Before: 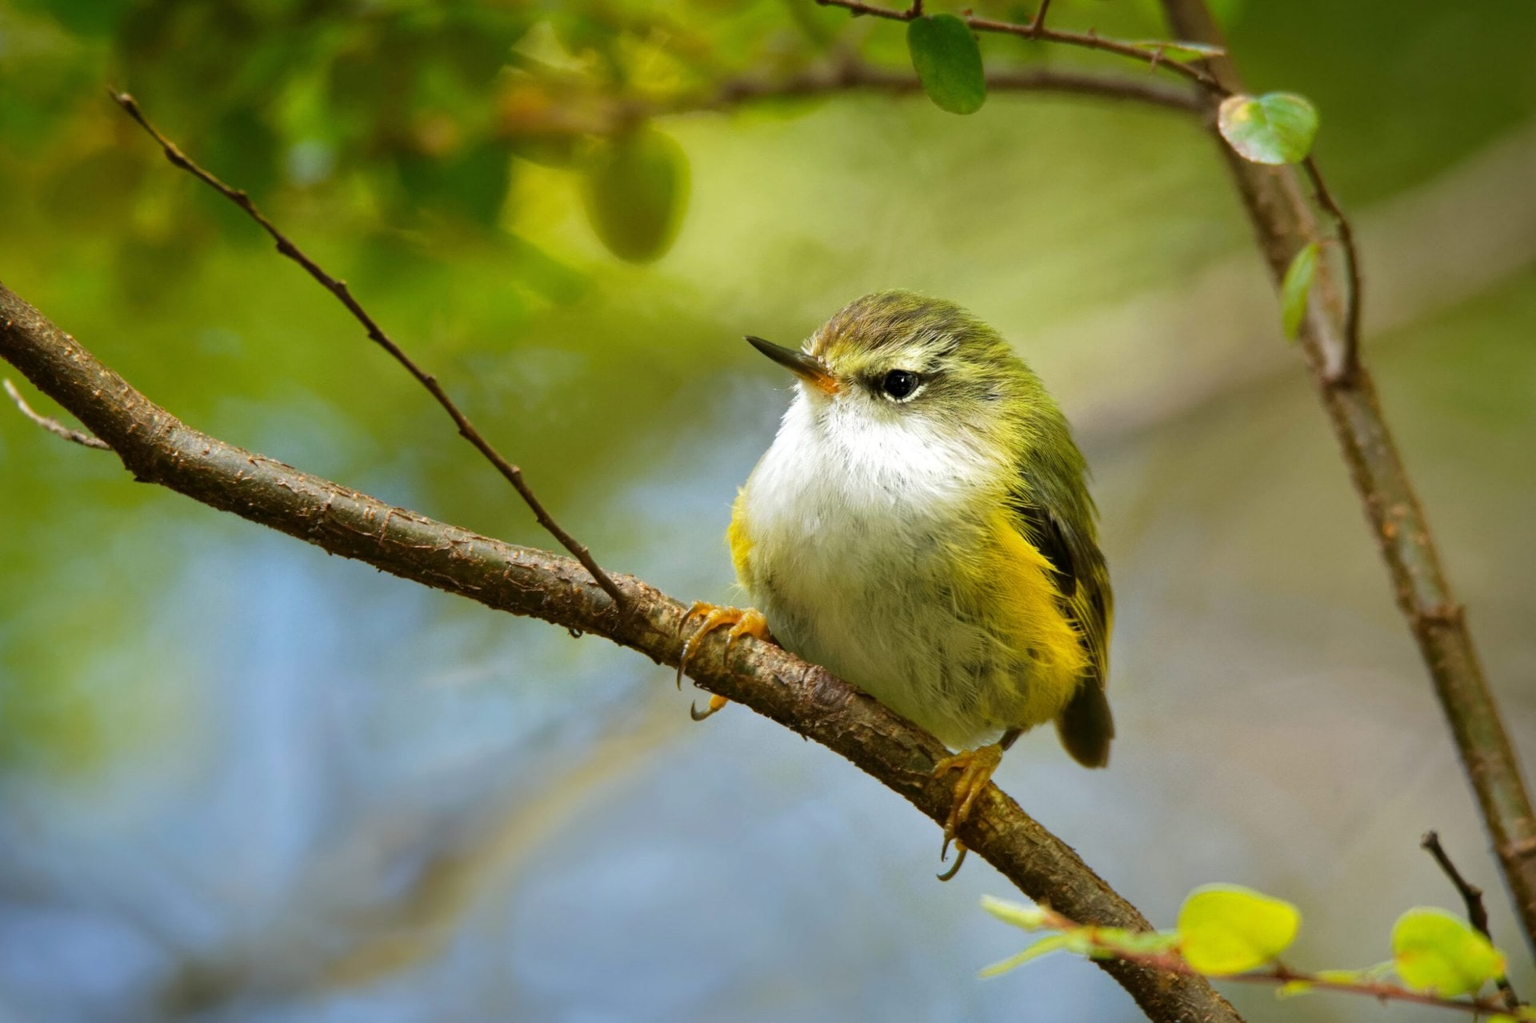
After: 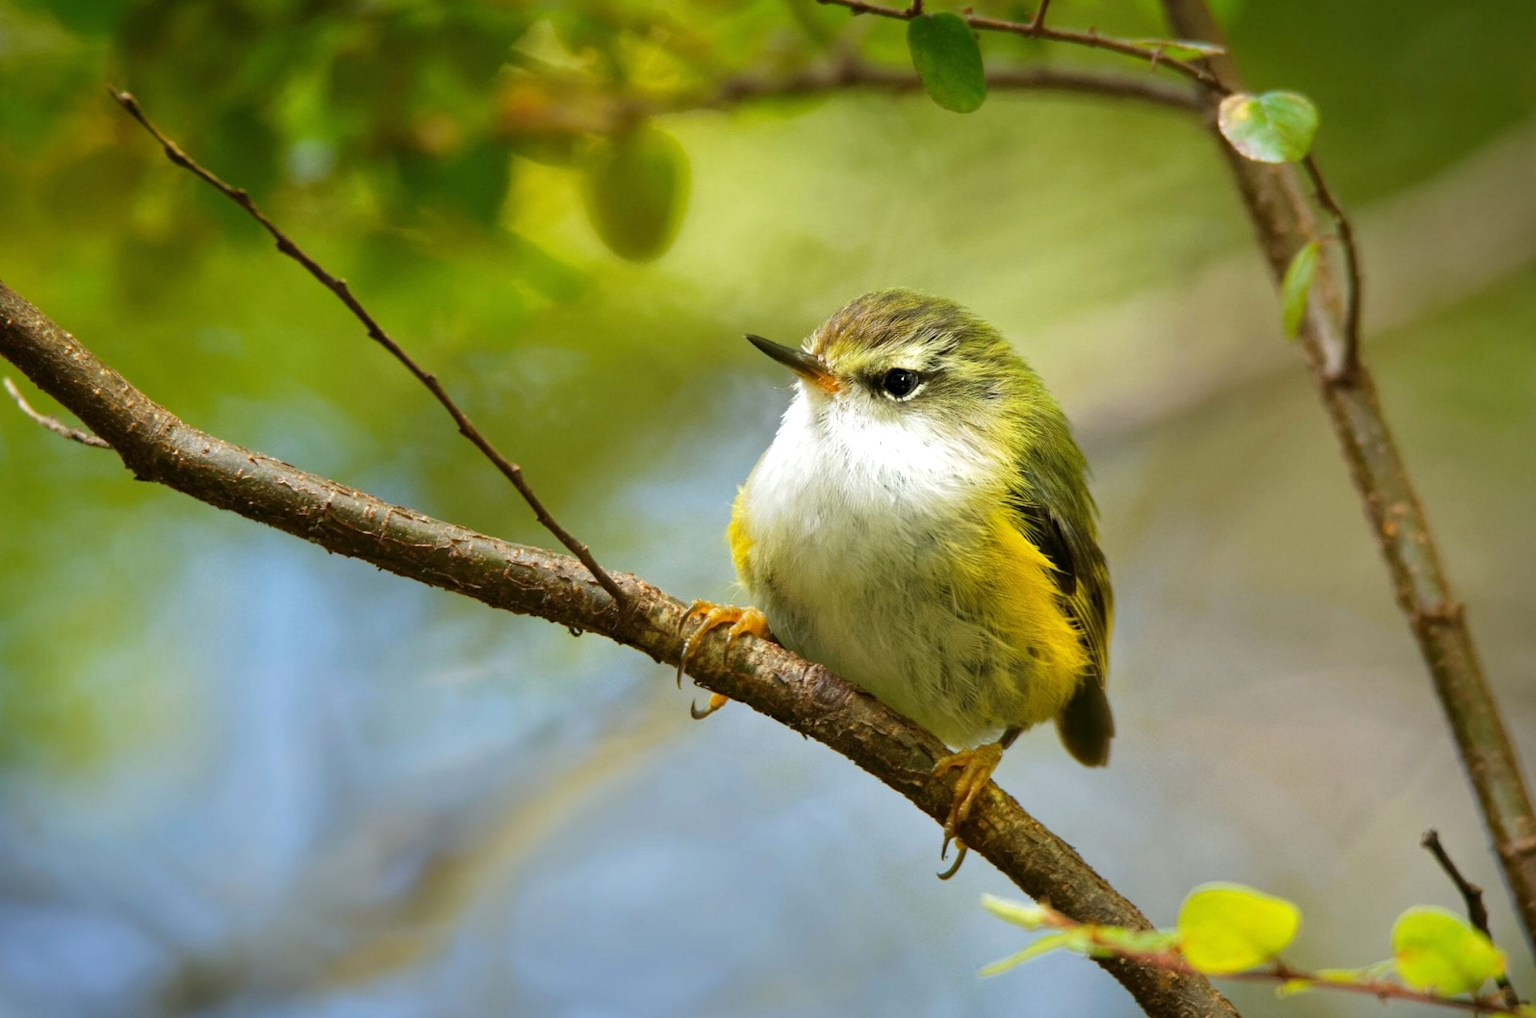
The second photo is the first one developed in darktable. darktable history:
crop: top 0.221%, bottom 0.176%
exposure: exposure 0.128 EV, compensate highlight preservation false
